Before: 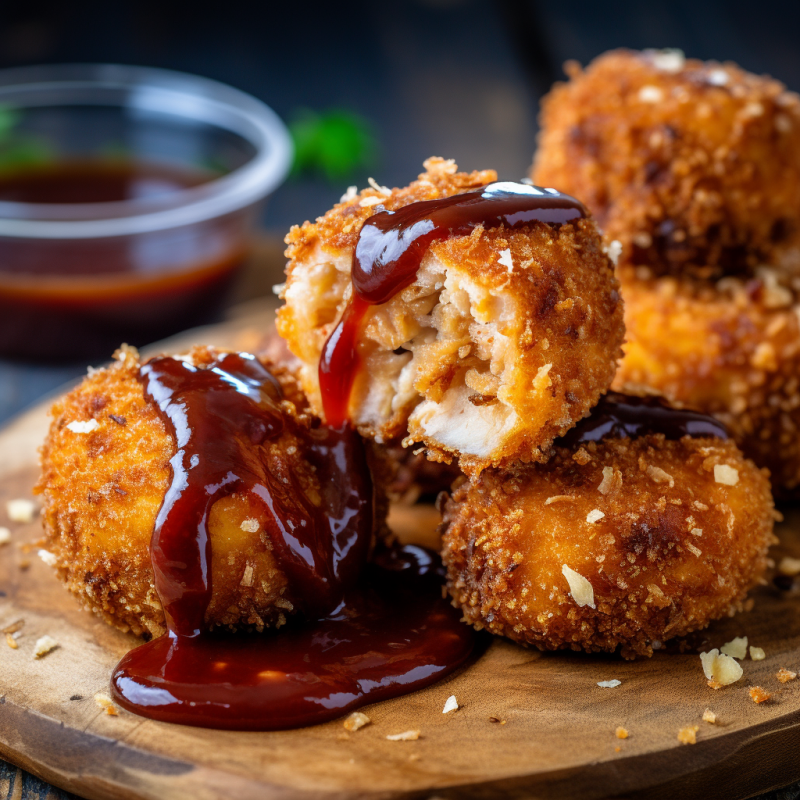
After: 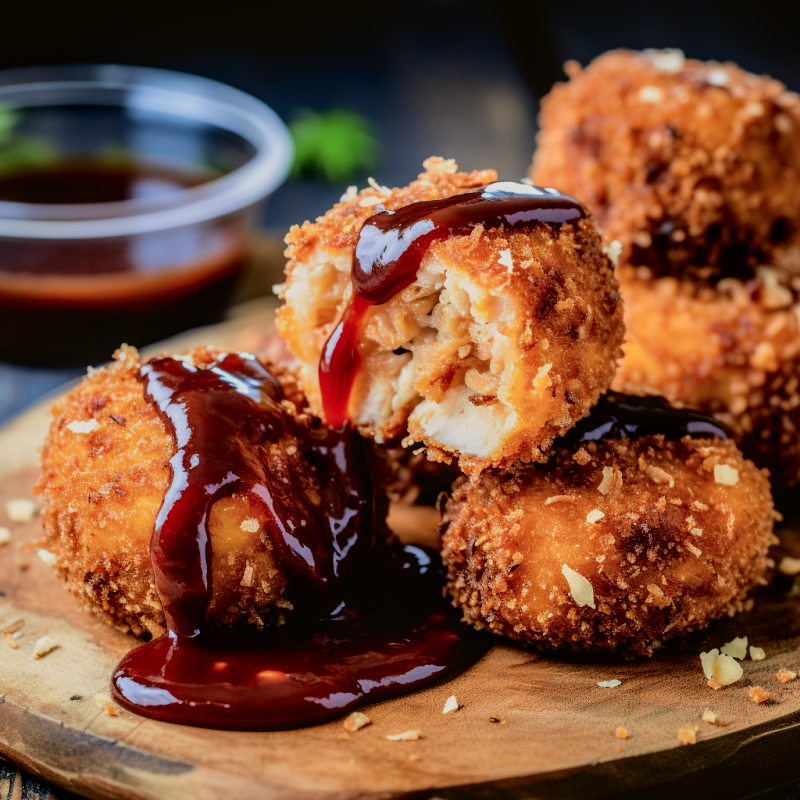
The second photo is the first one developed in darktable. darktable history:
filmic rgb: black relative exposure -6.98 EV, white relative exposure 5.63 EV, hardness 2.86
tone curve: curves: ch0 [(0, 0.021) (0.049, 0.044) (0.152, 0.14) (0.328, 0.377) (0.473, 0.543) (0.641, 0.705) (0.85, 0.894) (1, 0.969)]; ch1 [(0, 0) (0.302, 0.331) (0.427, 0.433) (0.472, 0.47) (0.502, 0.503) (0.527, 0.521) (0.564, 0.58) (0.614, 0.626) (0.677, 0.701) (0.859, 0.885) (1, 1)]; ch2 [(0, 0) (0.33, 0.301) (0.447, 0.44) (0.487, 0.496) (0.502, 0.516) (0.535, 0.563) (0.565, 0.593) (0.618, 0.628) (1, 1)], color space Lab, independent channels, preserve colors none
local contrast: on, module defaults
